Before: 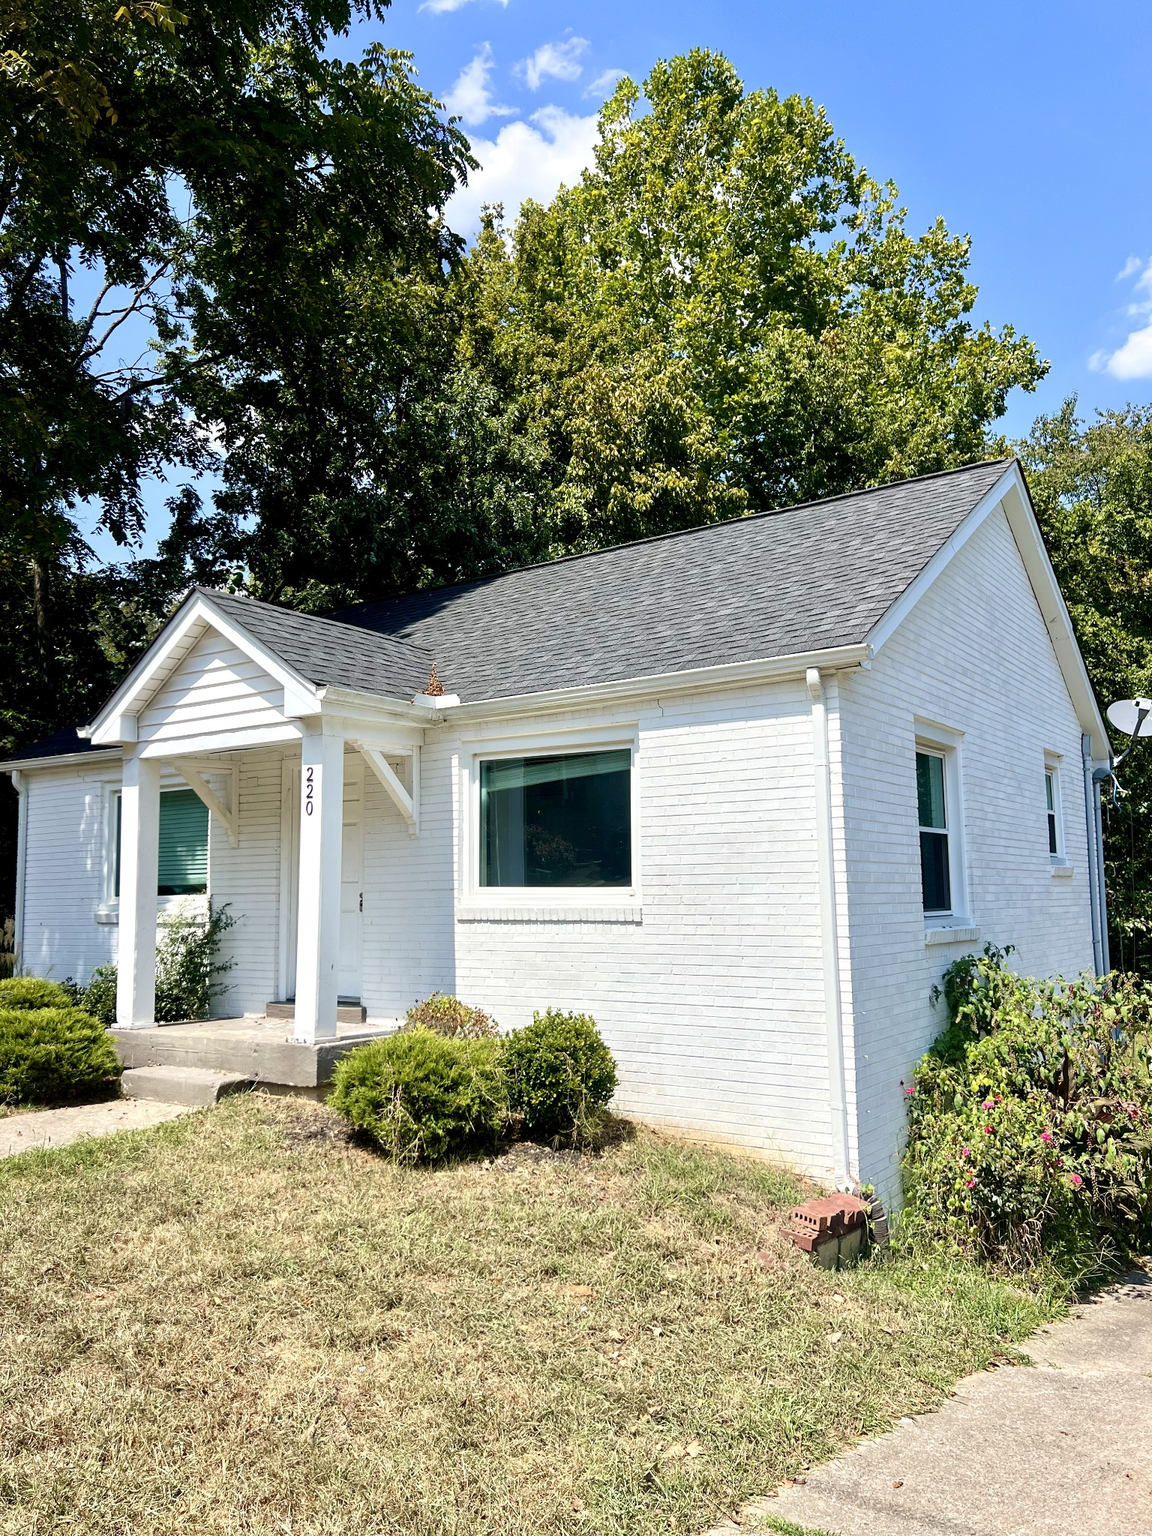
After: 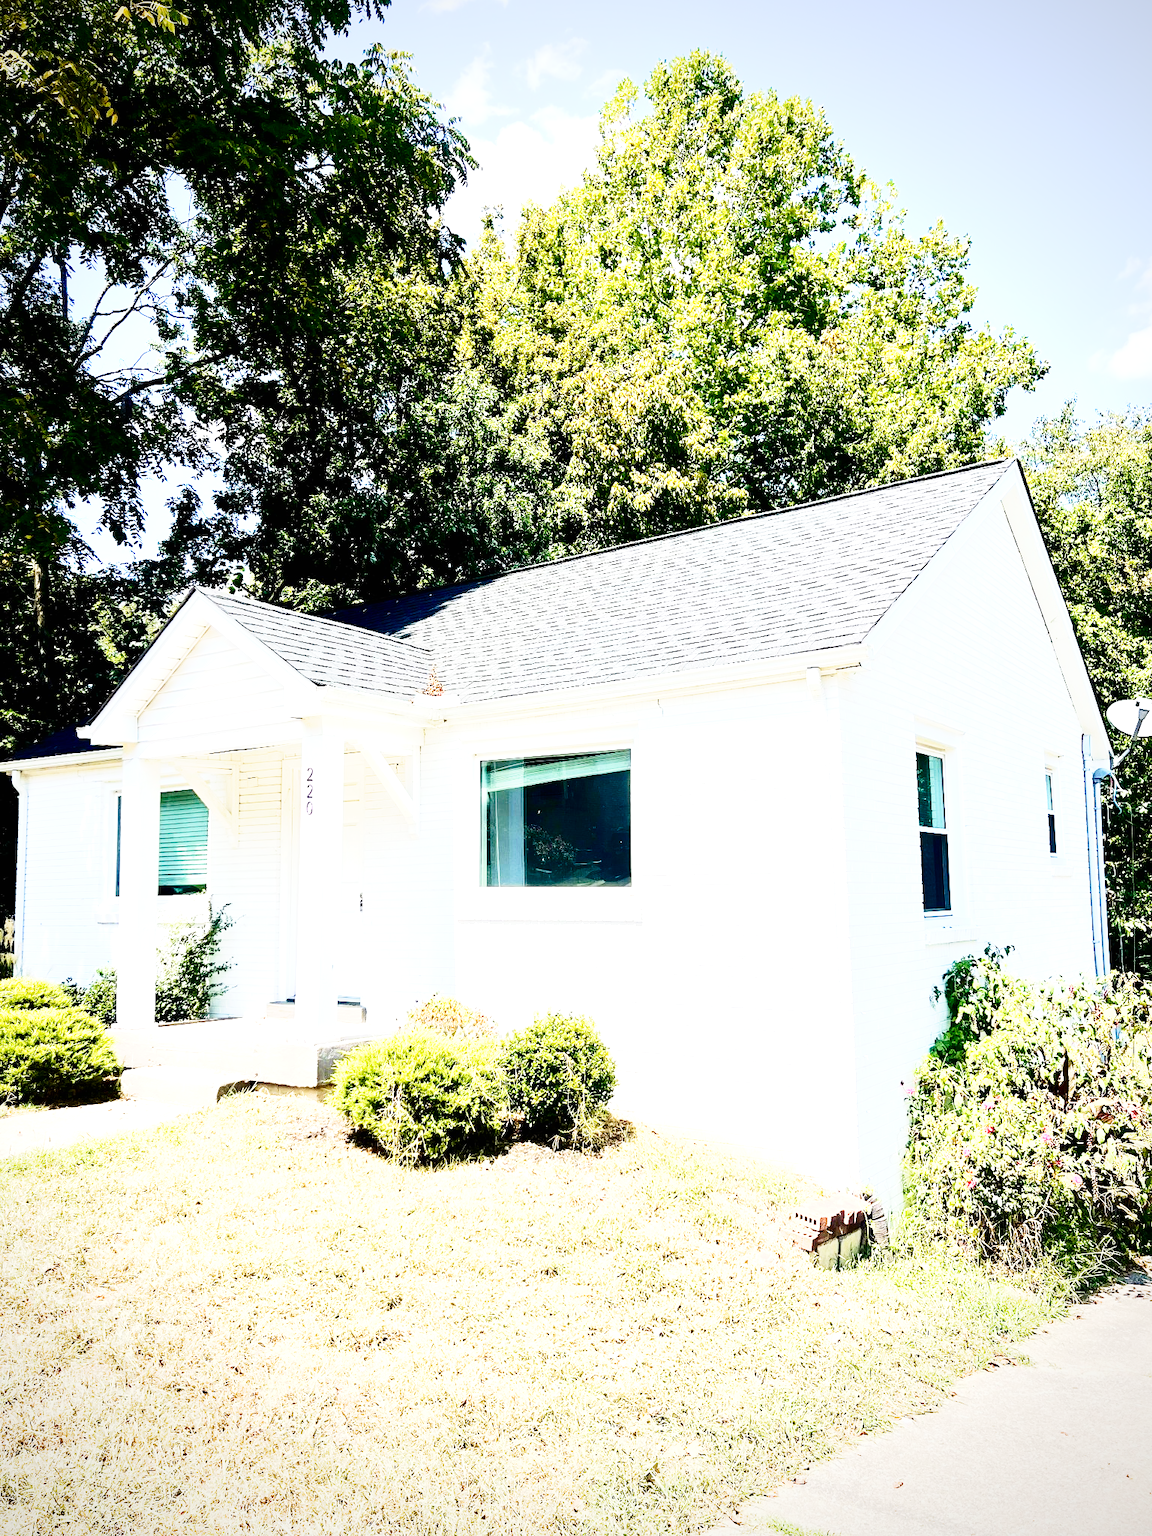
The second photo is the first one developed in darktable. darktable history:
exposure: black level correction 0, exposure 1.199 EV, compensate exposure bias true, compensate highlight preservation false
contrast brightness saturation: contrast 0.284
tone equalizer: edges refinement/feathering 500, mask exposure compensation -1.57 EV, preserve details no
vignetting: brightness -0.388, saturation 0.004
base curve: curves: ch0 [(0, 0) (0, 0.001) (0.001, 0.001) (0.004, 0.002) (0.007, 0.004) (0.015, 0.013) (0.033, 0.045) (0.052, 0.096) (0.075, 0.17) (0.099, 0.241) (0.163, 0.42) (0.219, 0.55) (0.259, 0.616) (0.327, 0.722) (0.365, 0.765) (0.522, 0.873) (0.547, 0.881) (0.689, 0.919) (0.826, 0.952) (1, 1)], preserve colors none
